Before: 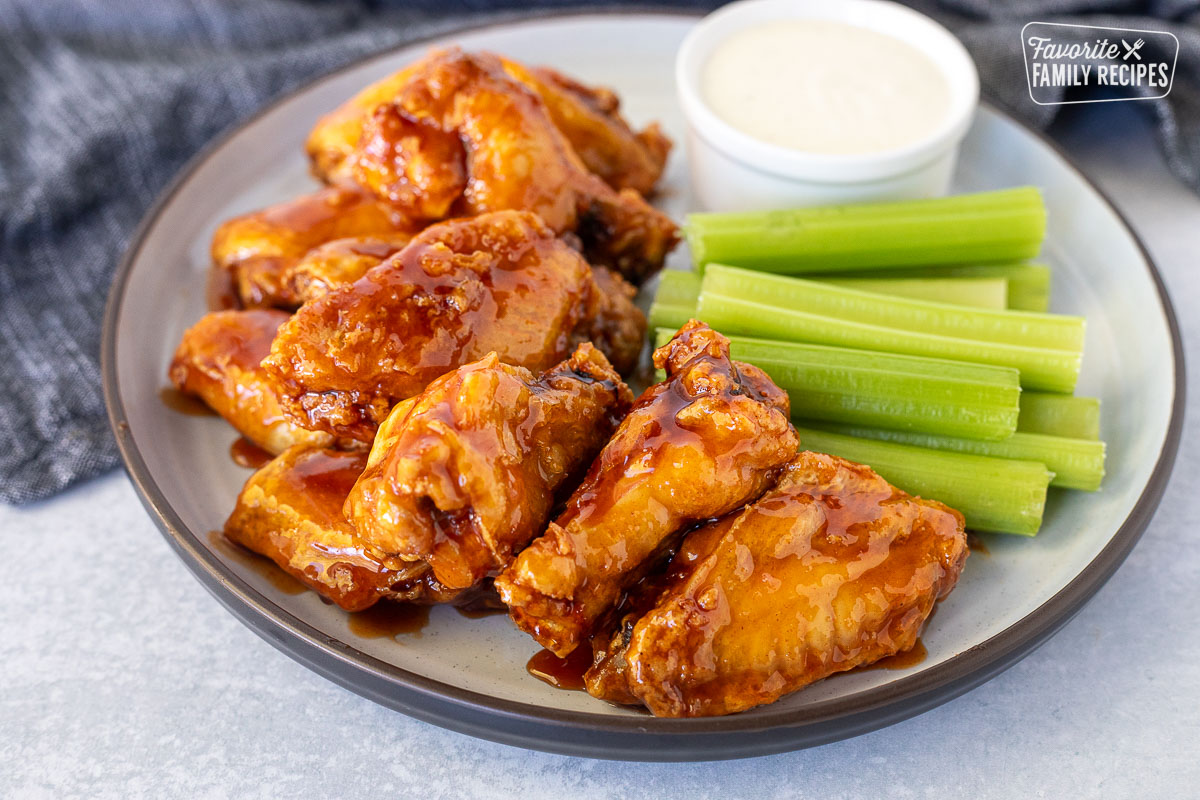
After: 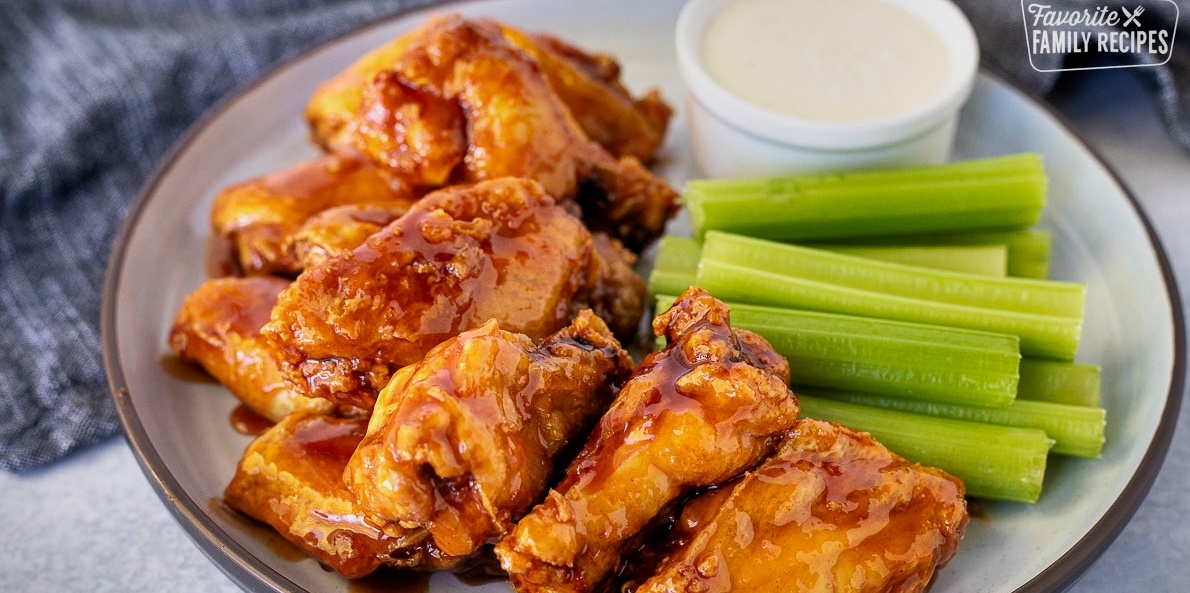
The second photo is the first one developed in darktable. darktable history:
color zones: curves: ch0 [(0.068, 0.464) (0.25, 0.5) (0.48, 0.508) (0.75, 0.536) (0.886, 0.476) (0.967, 0.456)]; ch1 [(0.066, 0.456) (0.25, 0.5) (0.616, 0.508) (0.746, 0.56) (0.934, 0.444)], mix -95.19%
crop: top 4.235%, bottom 21.615%
shadows and highlights: white point adjustment -3.55, highlights -63.64, soften with gaussian
vignetting: fall-off start 99.63%, saturation 0.003, width/height ratio 1.308
filmic rgb: black relative exposure -11.96 EV, white relative exposure 2.81 EV, target black luminance 0%, hardness 8.13, latitude 71.35%, contrast 1.139, highlights saturation mix 11.46%, shadows ↔ highlights balance -0.39%
velvia: on, module defaults
